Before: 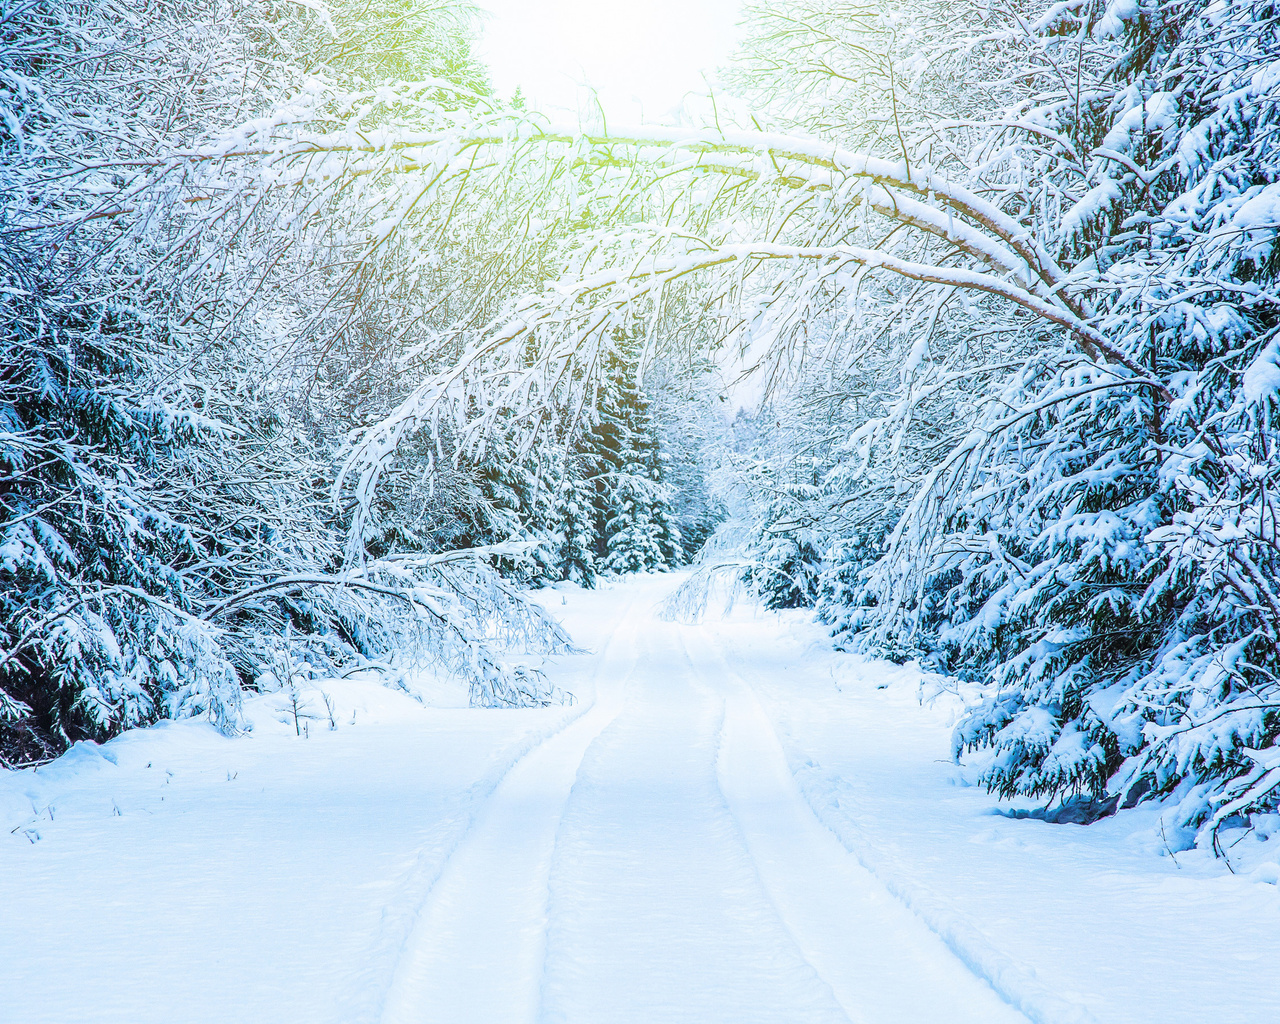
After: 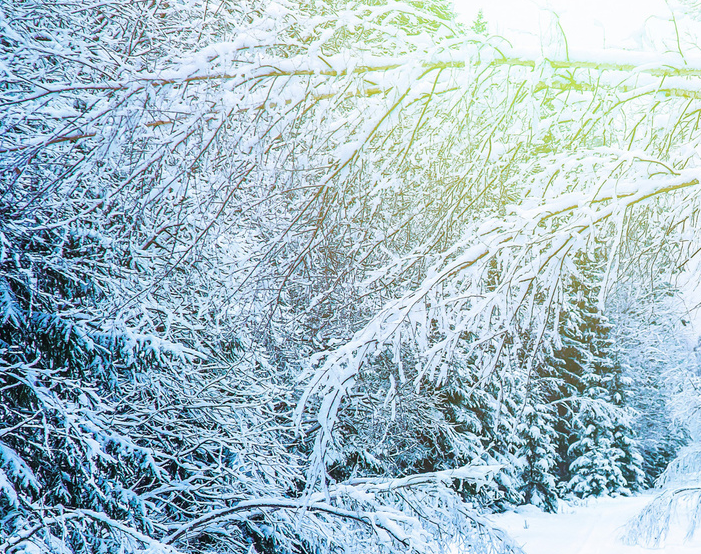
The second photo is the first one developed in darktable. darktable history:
crop and rotate: left 3.034%, top 7.506%, right 42.19%, bottom 38.361%
